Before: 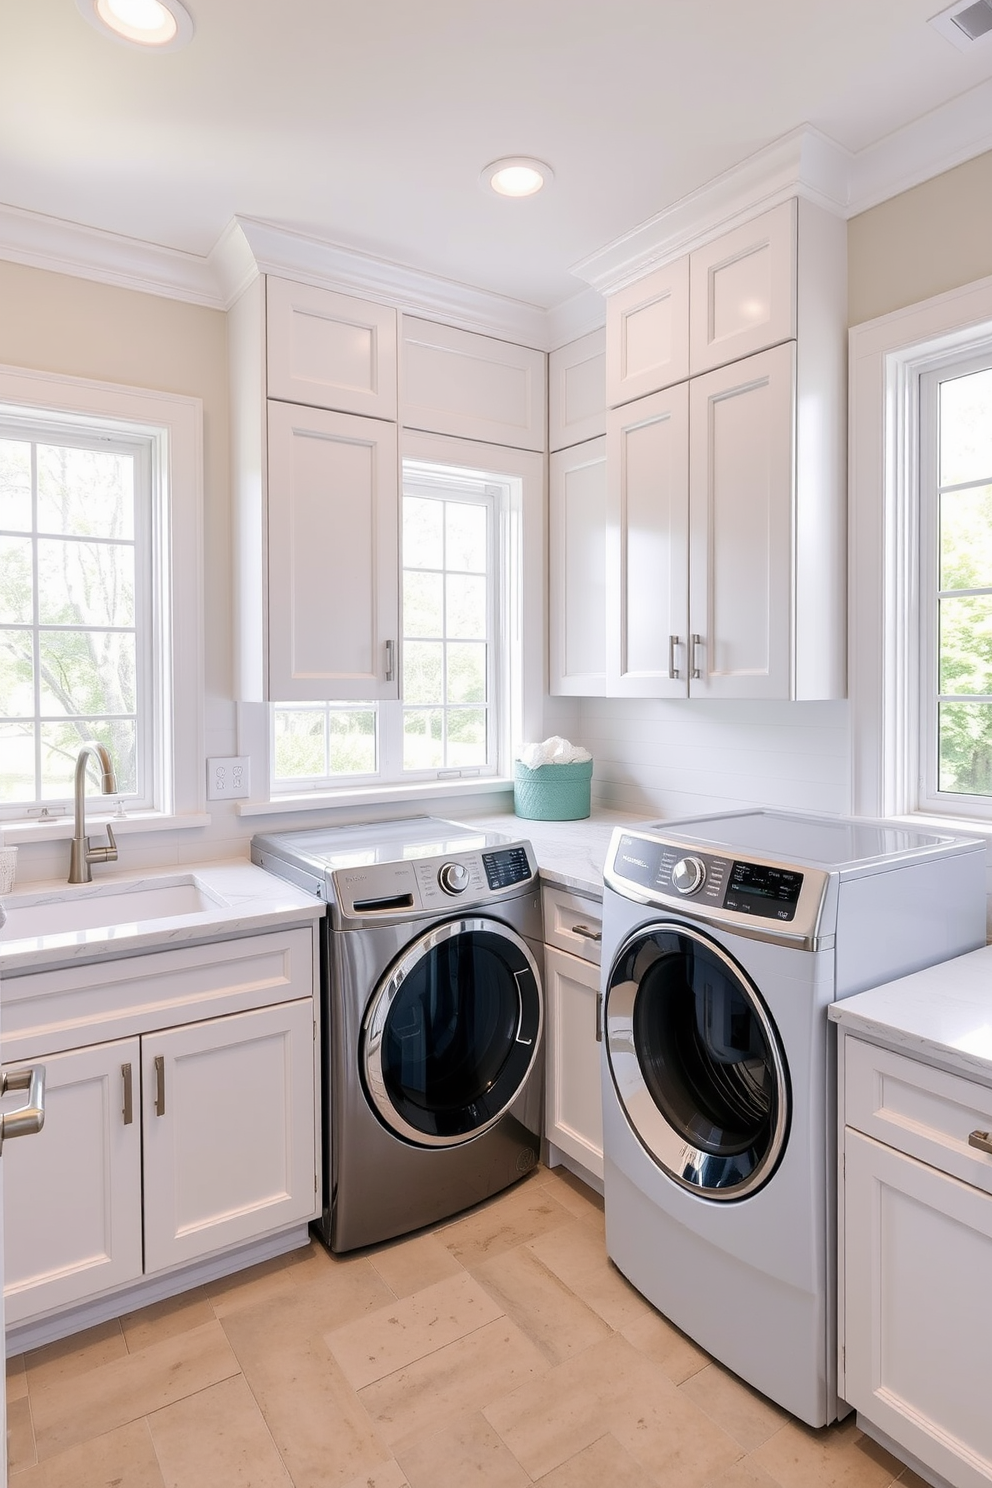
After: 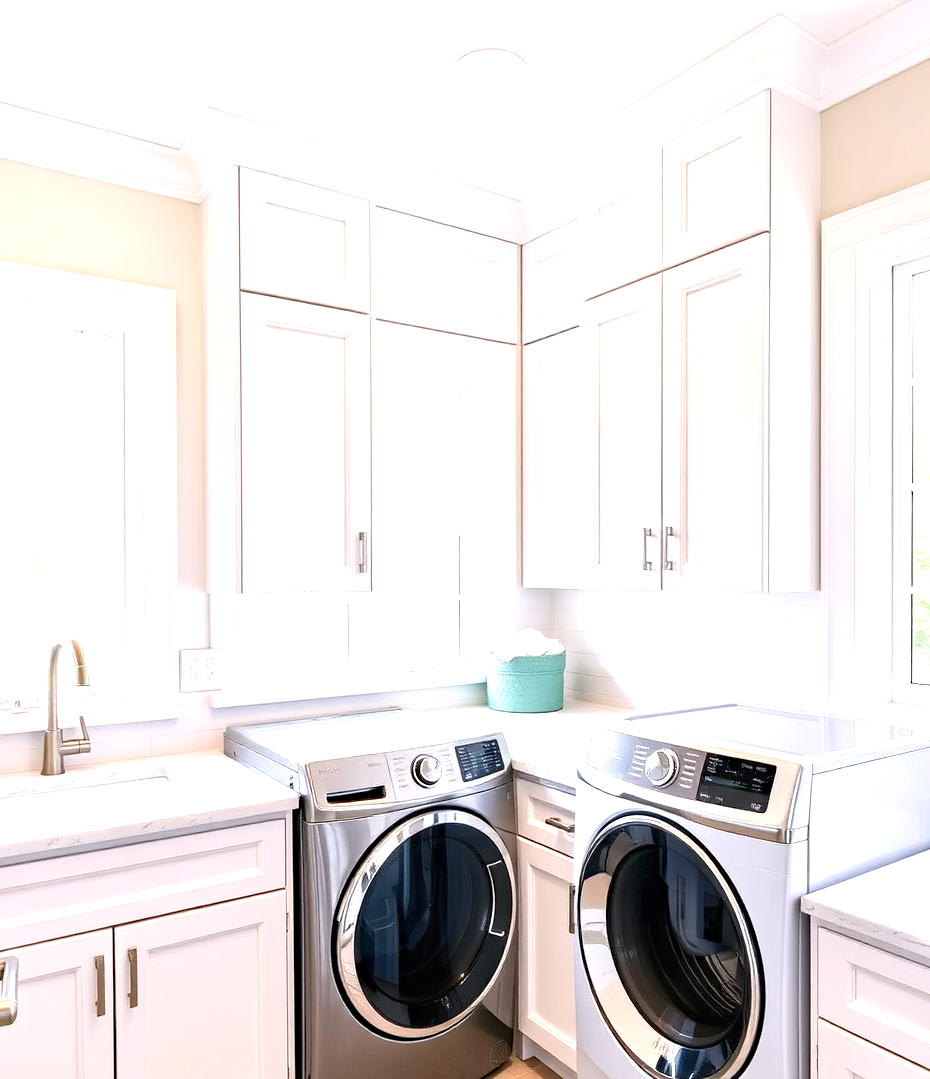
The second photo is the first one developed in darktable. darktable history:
exposure: black level correction 0, exposure 1.1 EV, compensate highlight preservation false
haze removal: compatibility mode true, adaptive false
crop: left 2.737%, top 7.287%, right 3.421%, bottom 20.179%
